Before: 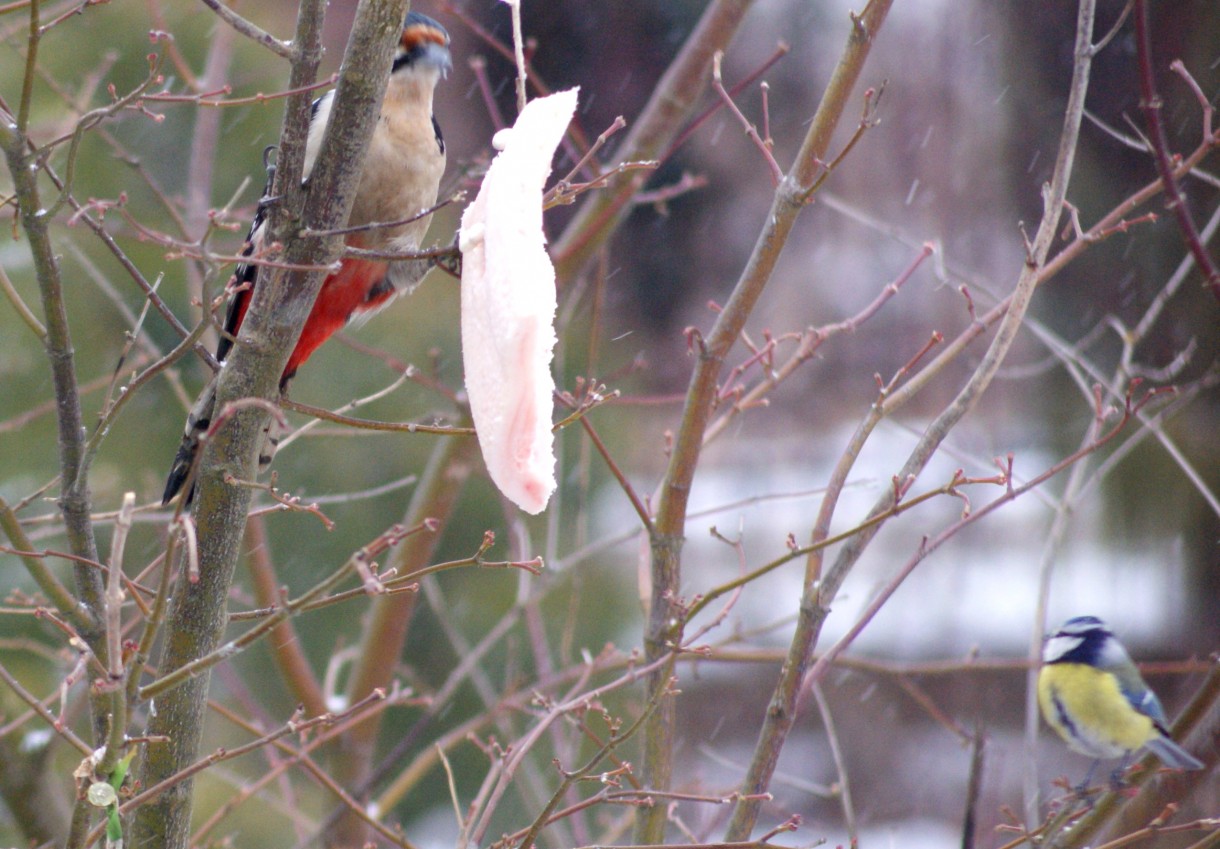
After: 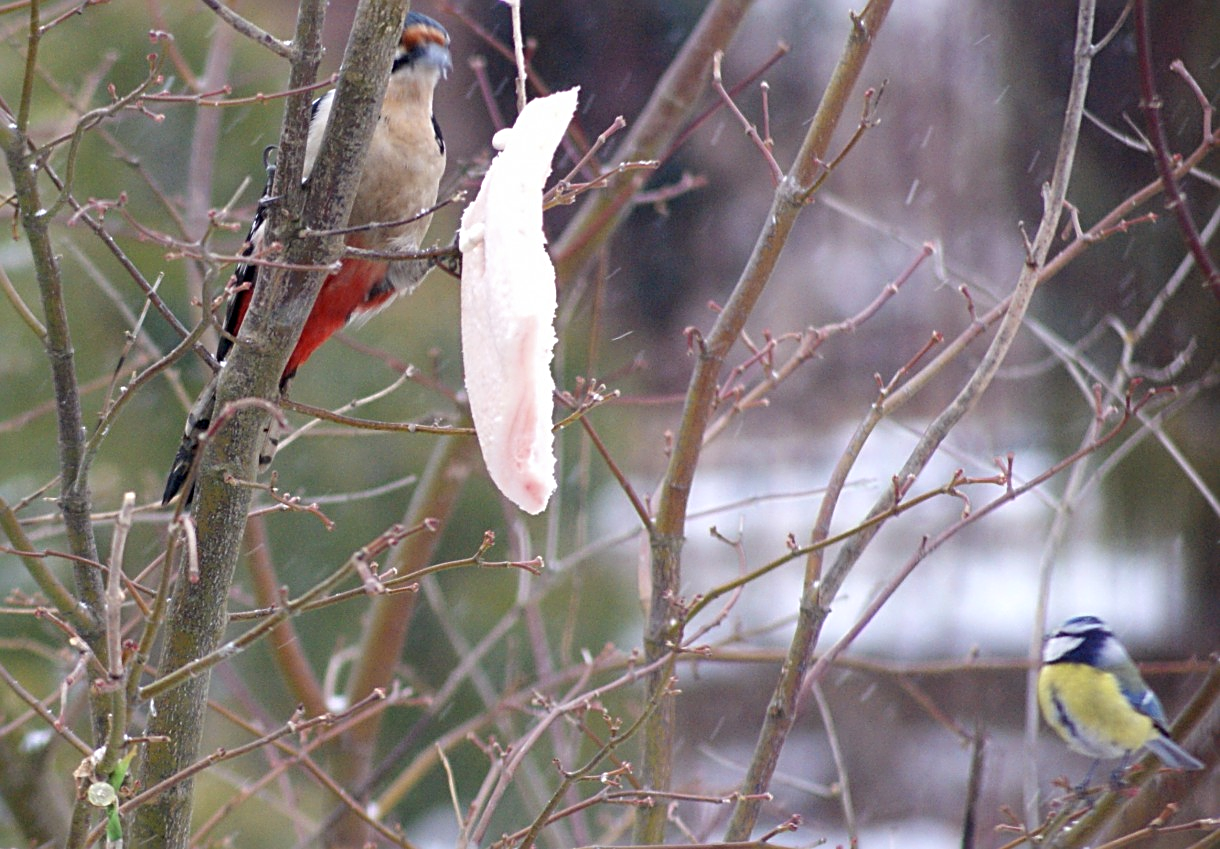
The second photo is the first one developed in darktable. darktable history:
exposure: compensate highlight preservation false
color zones: curves: ch0 [(0.068, 0.464) (0.25, 0.5) (0.48, 0.508) (0.75, 0.536) (0.886, 0.476) (0.967, 0.456)]; ch1 [(0.066, 0.456) (0.25, 0.5) (0.616, 0.508) (0.746, 0.56) (0.934, 0.444)]
sharpen: radius 2.533, amount 0.62
